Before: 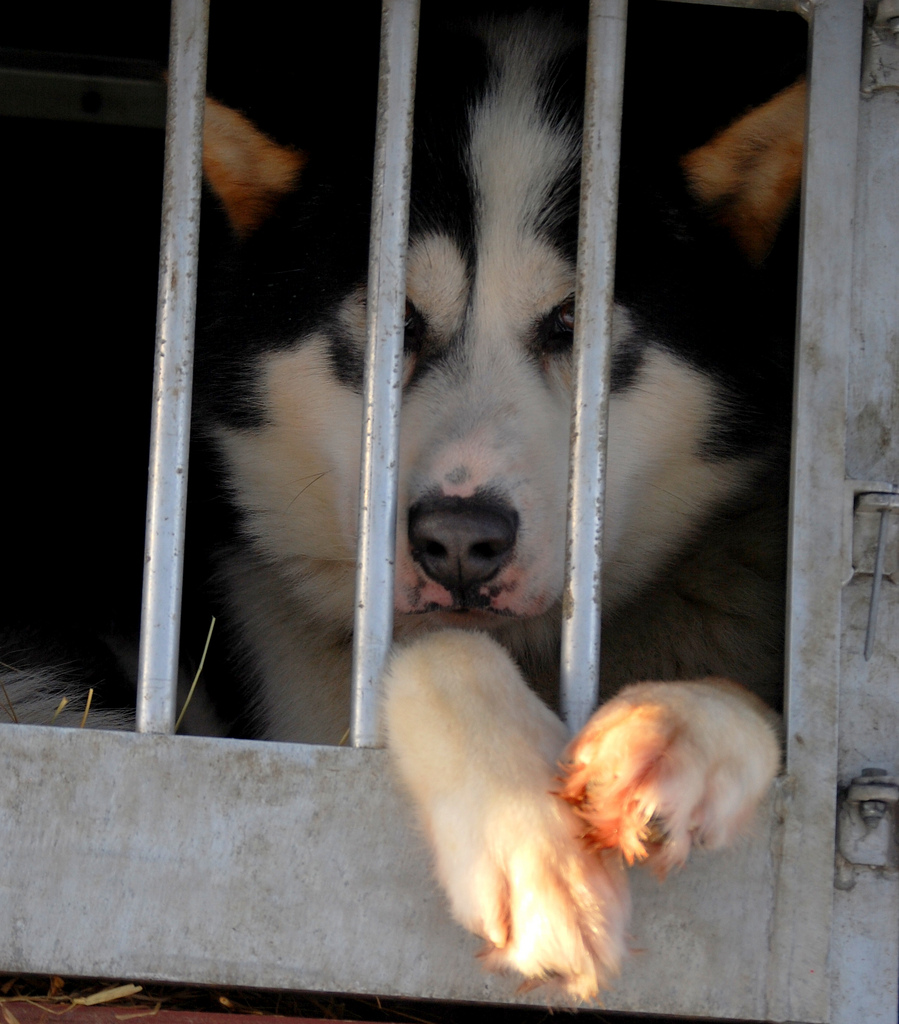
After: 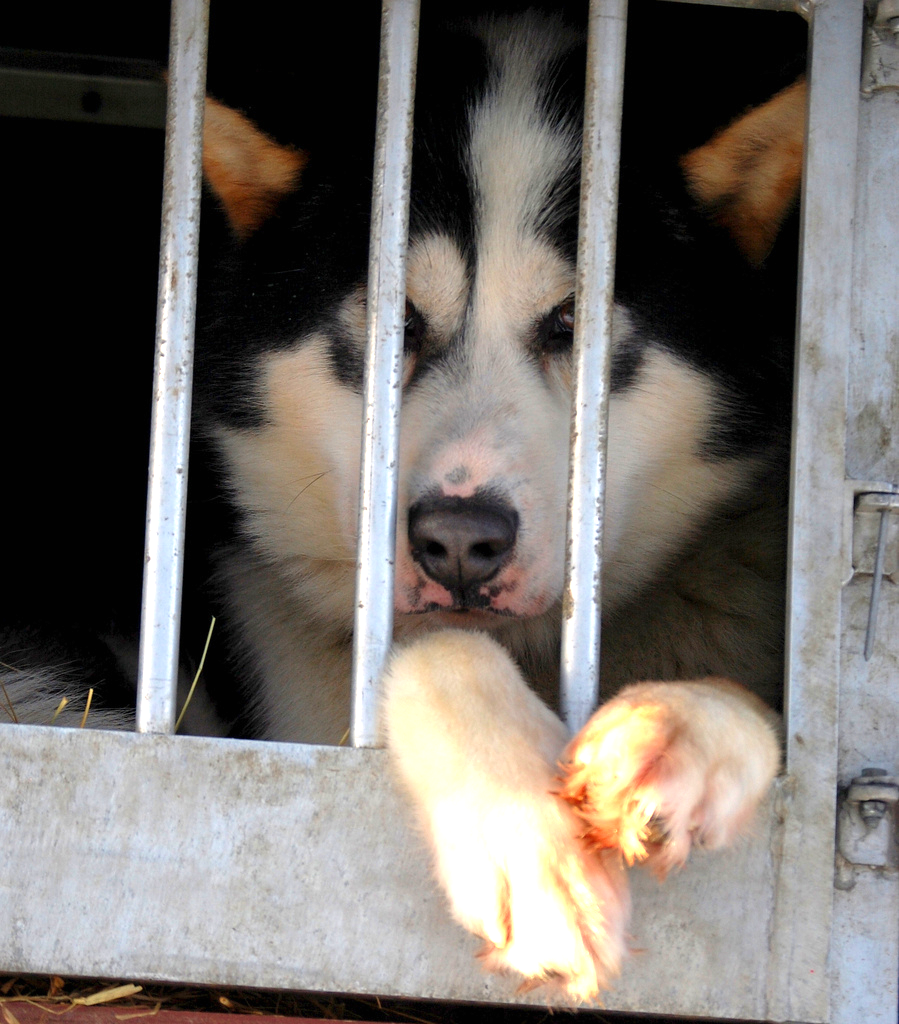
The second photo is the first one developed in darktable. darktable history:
base curve: curves: ch0 [(0, 0) (0.303, 0.277) (1, 1)]
velvia: strength 17%
exposure: black level correction 0, exposure 1.015 EV, compensate exposure bias true, compensate highlight preservation false
